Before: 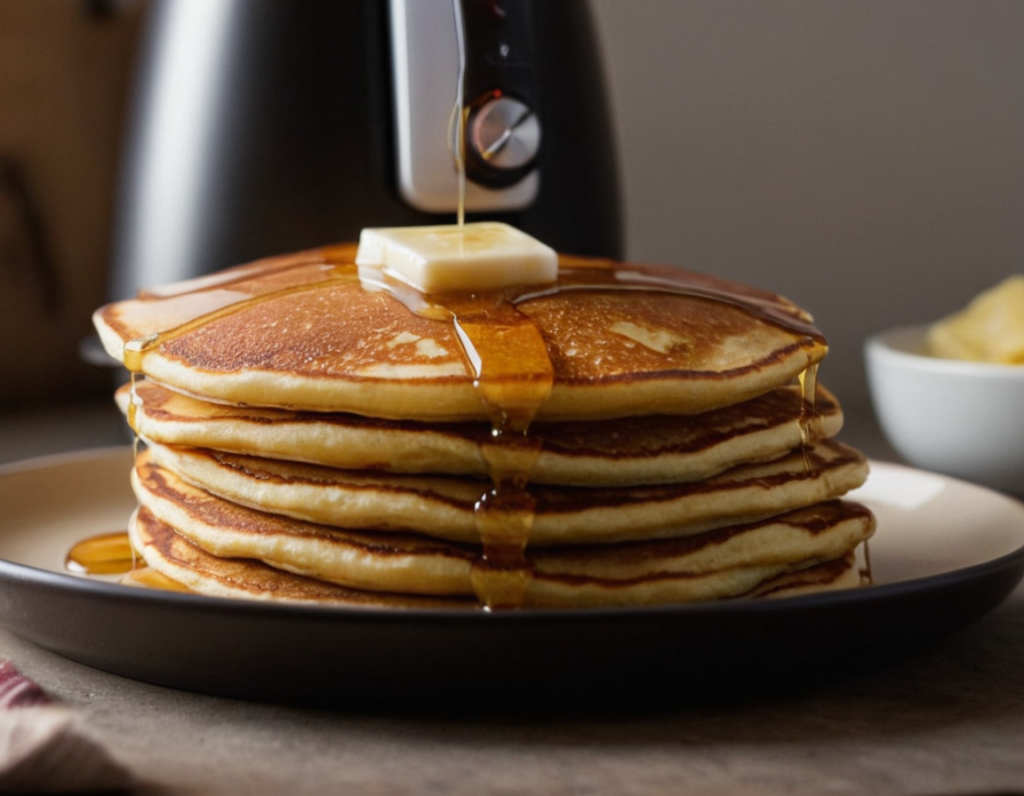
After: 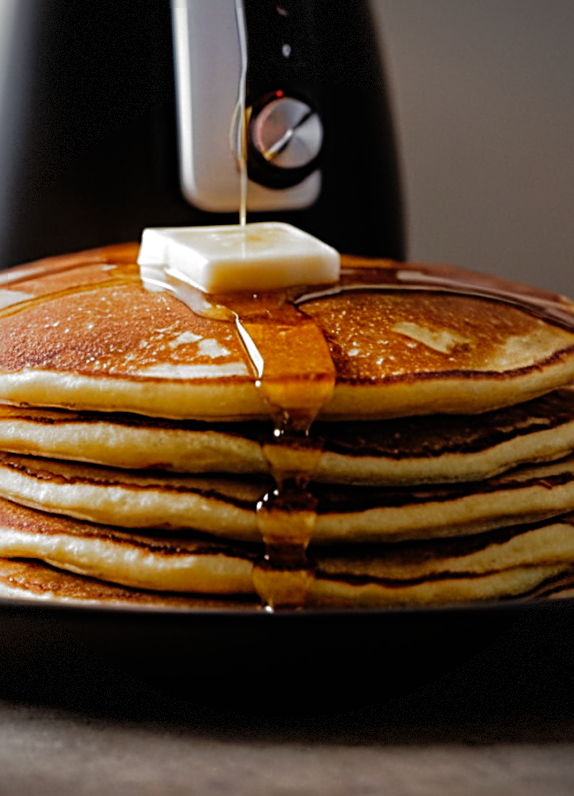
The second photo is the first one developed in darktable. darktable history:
contrast equalizer: octaves 7, y [[0.5 ×6], [0.5 ×6], [0.975, 0.964, 0.925, 0.865, 0.793, 0.721], [0 ×6], [0 ×6]]
shadows and highlights: on, module defaults
sharpen: radius 2.822, amount 0.713
vignetting: brightness -0.288, dithering 8-bit output
crop: left 21.353%, right 22.551%
filmic rgb: black relative exposure -8 EV, white relative exposure 2.19 EV, hardness 7.03, add noise in highlights 0.001, preserve chrominance no, color science v3 (2019), use custom middle-gray values true, contrast in highlights soft
